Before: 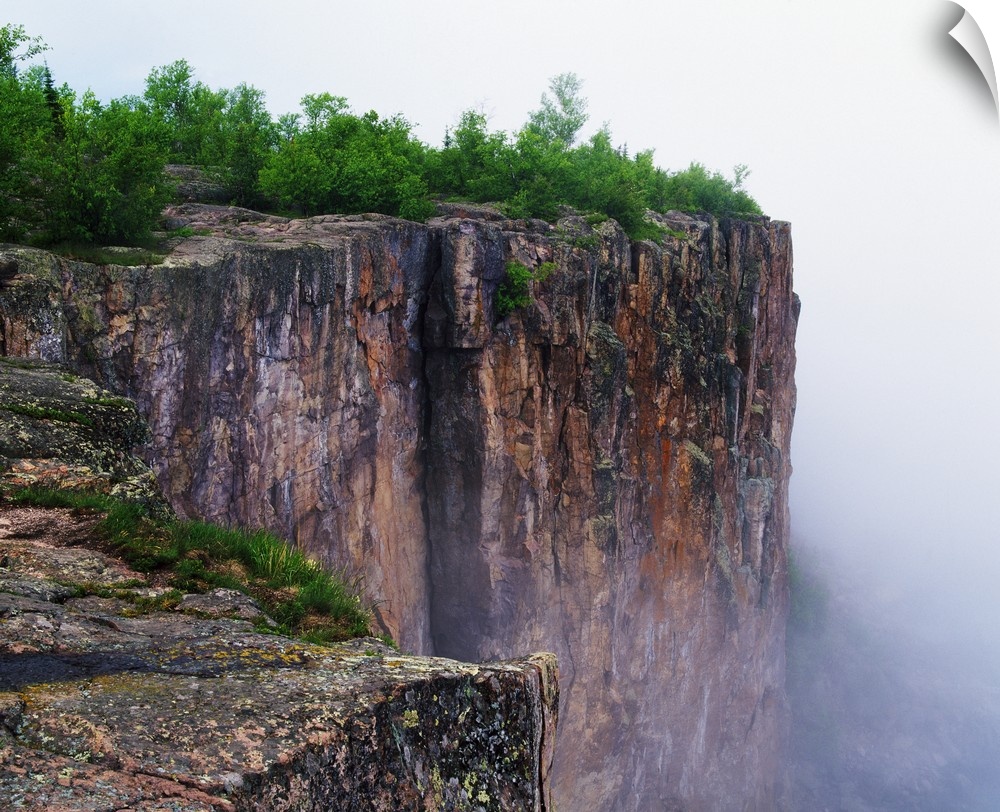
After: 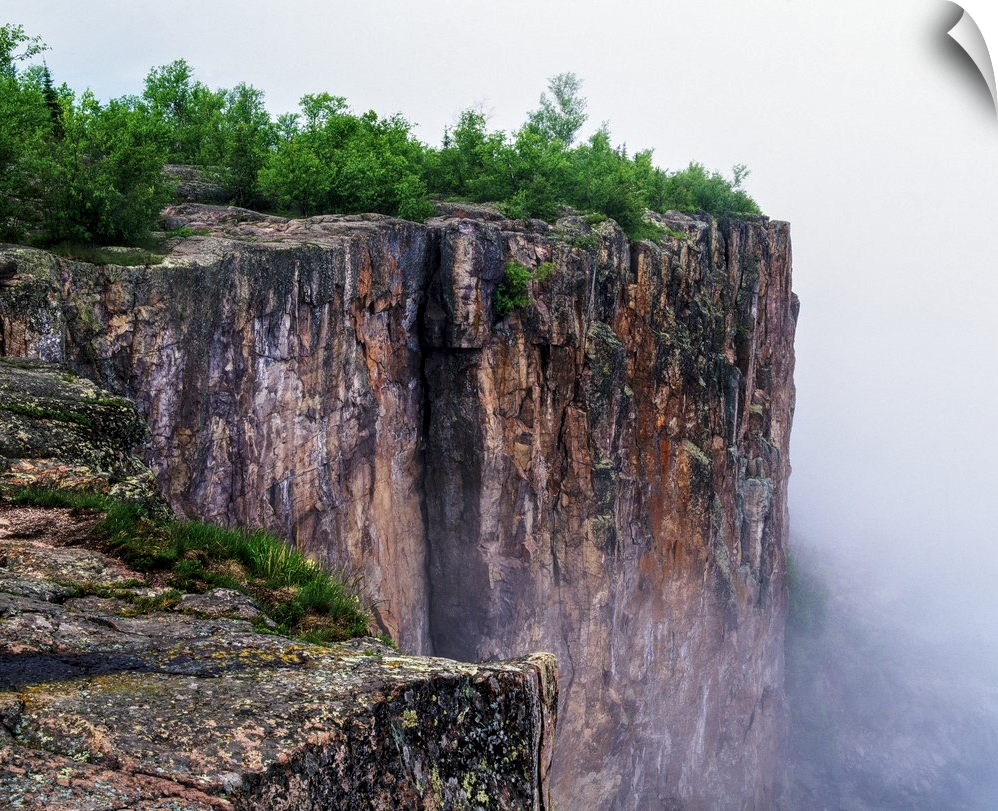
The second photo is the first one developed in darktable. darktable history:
crop and rotate: left 0.164%, bottom 0.01%
local contrast: highlights 62%, detail 143%, midtone range 0.431
